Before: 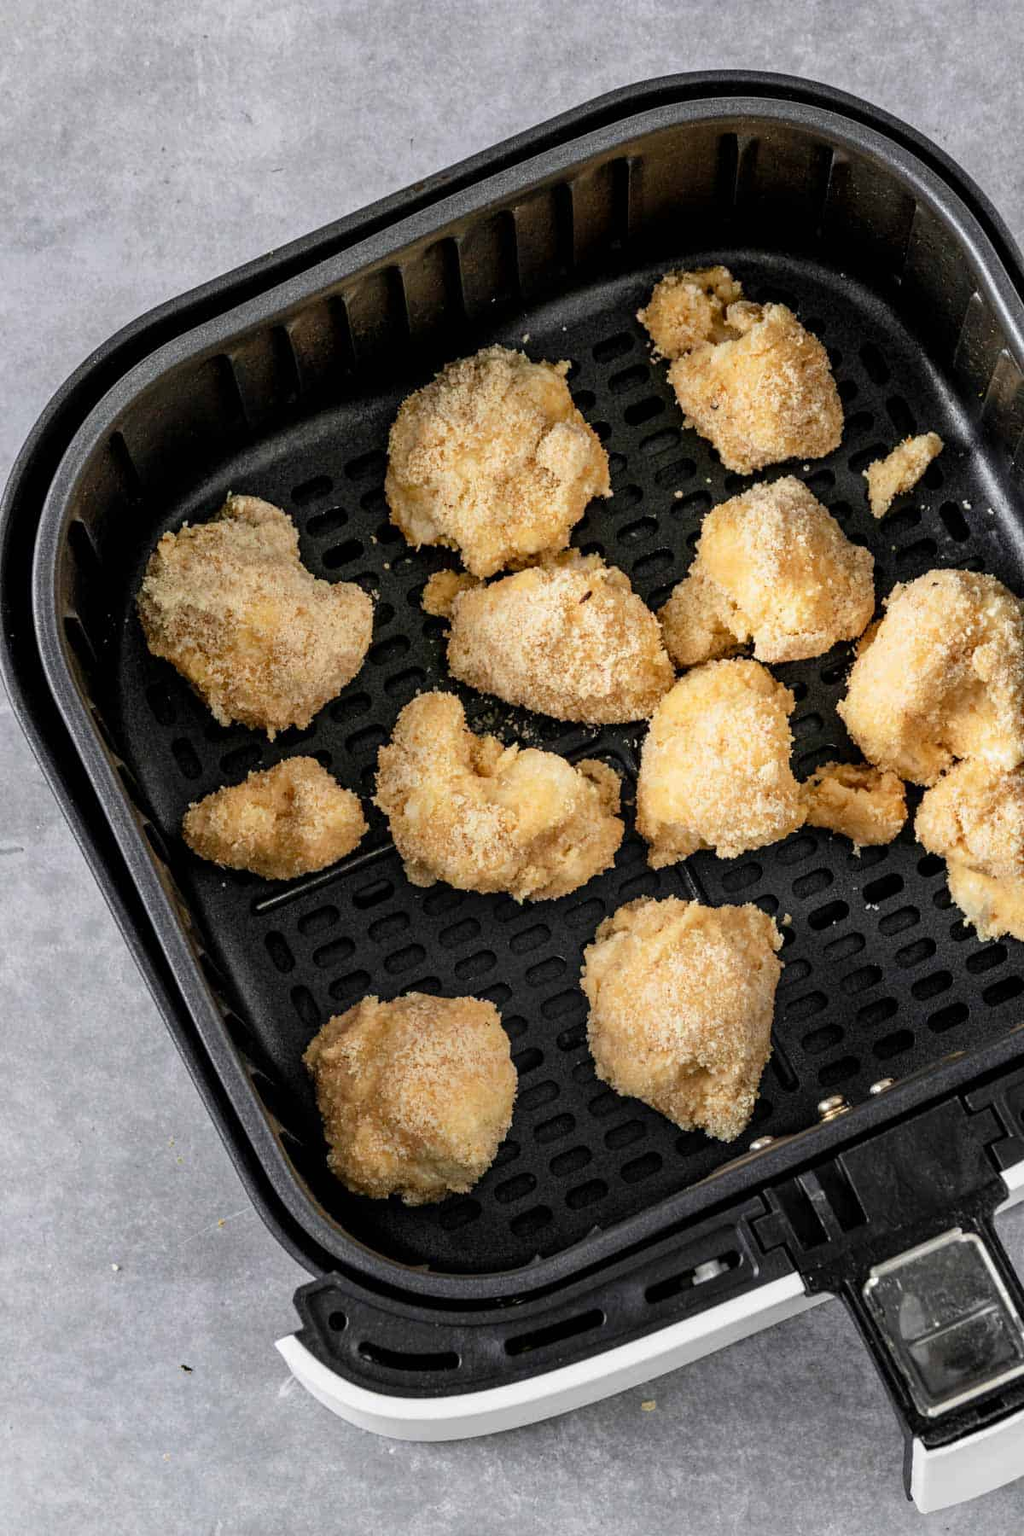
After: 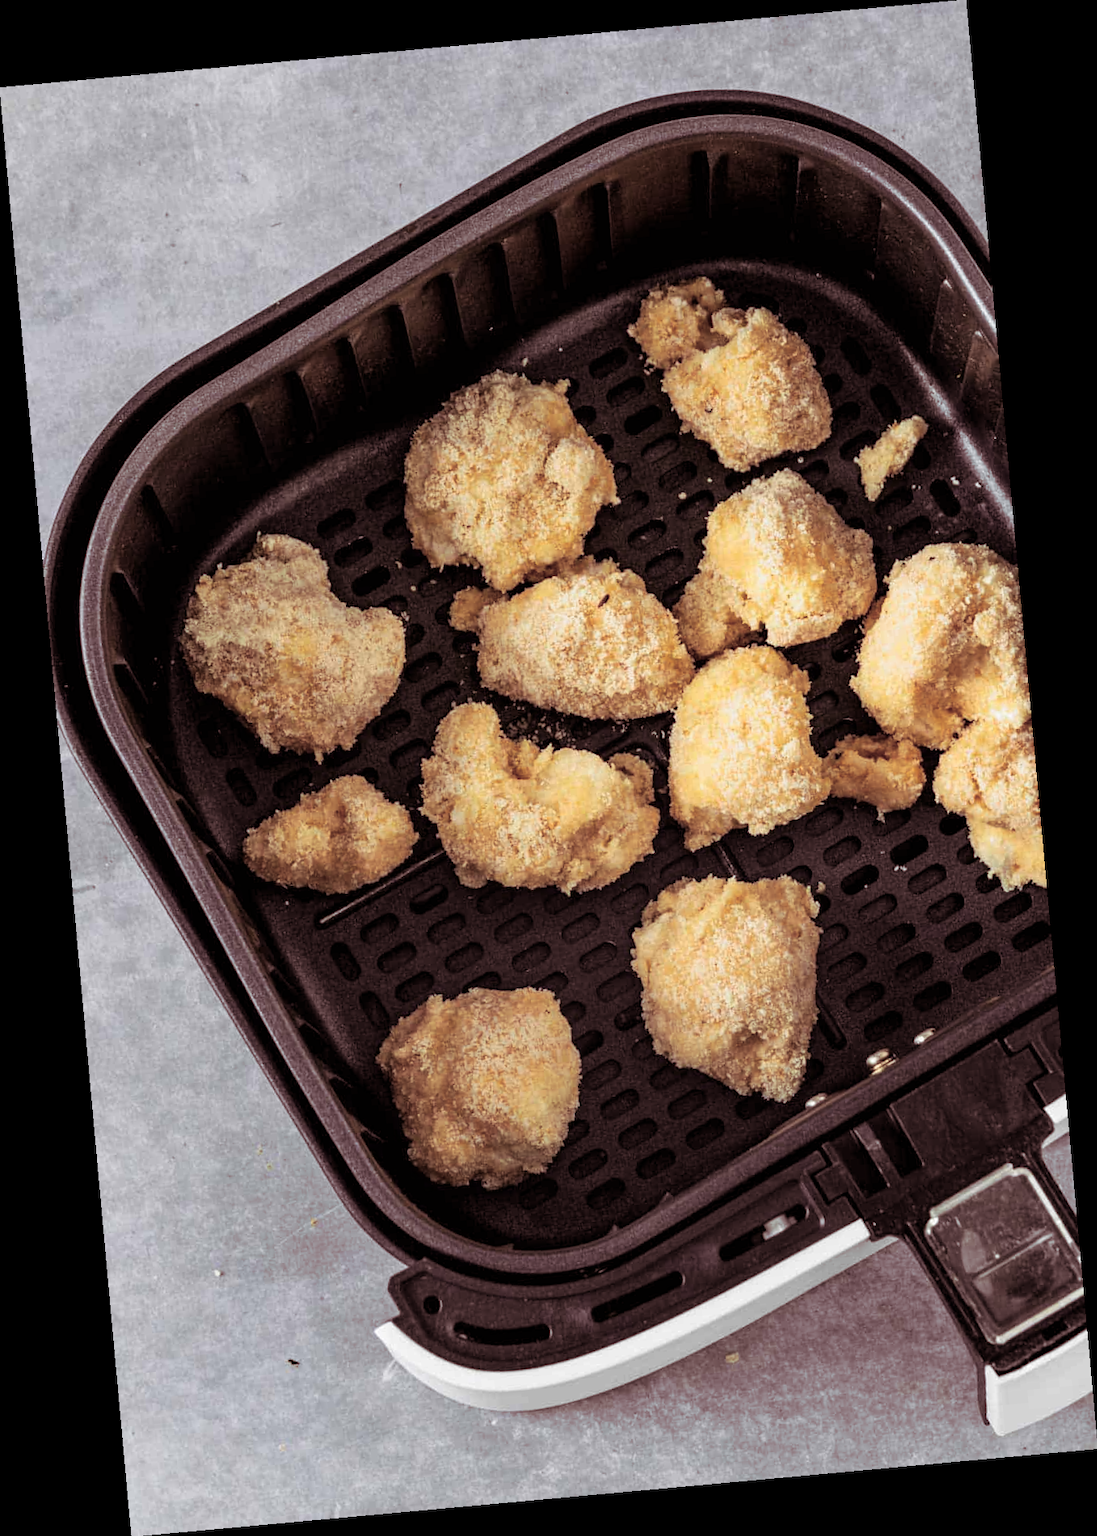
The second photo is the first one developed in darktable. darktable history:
split-toning: shadows › saturation 0.41, highlights › saturation 0, compress 33.55%
rotate and perspective: rotation -5.2°, automatic cropping off
